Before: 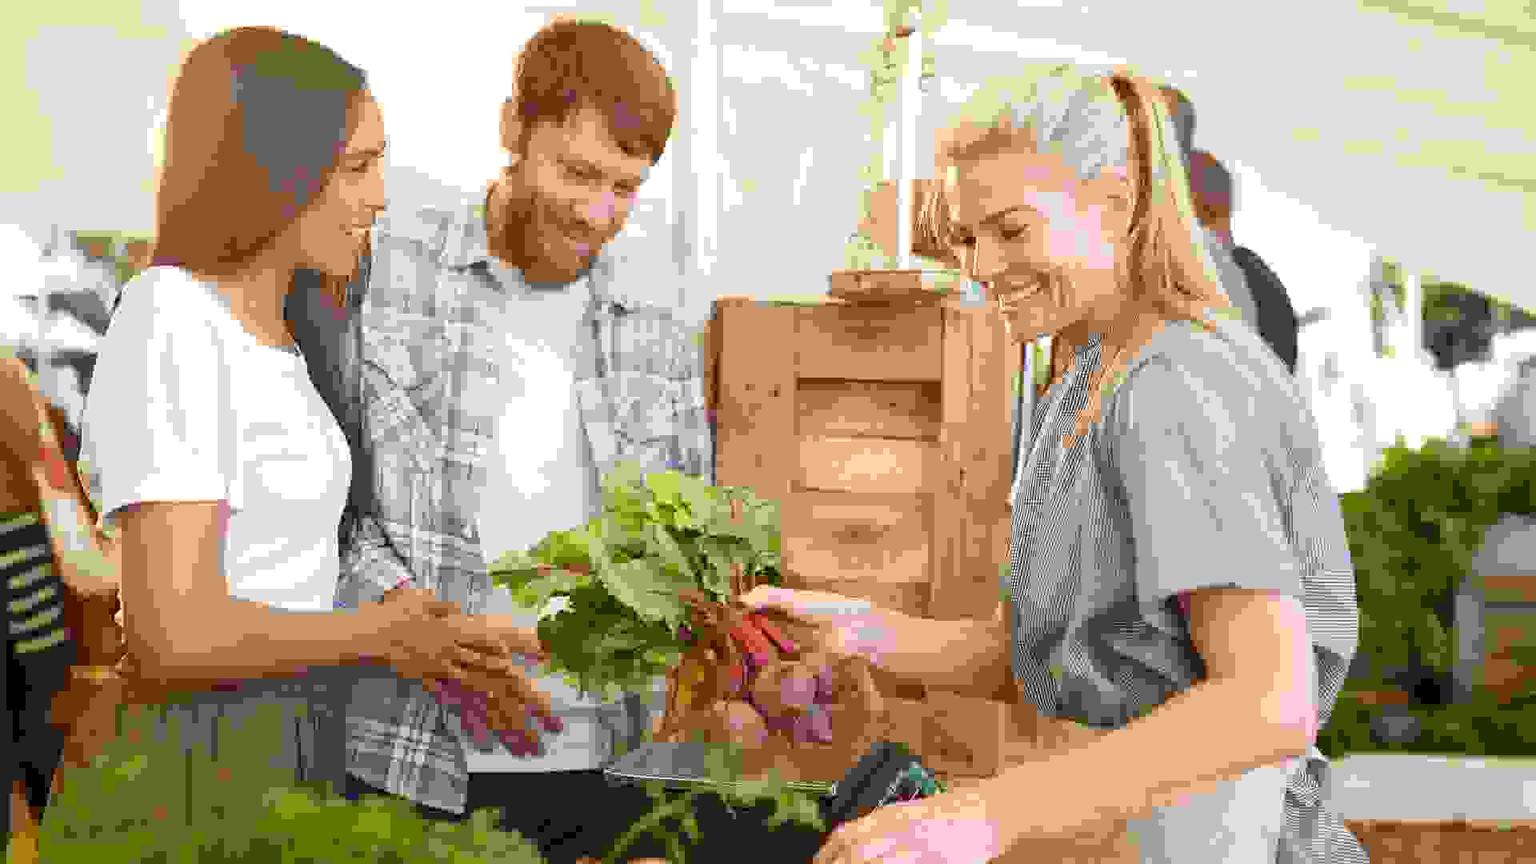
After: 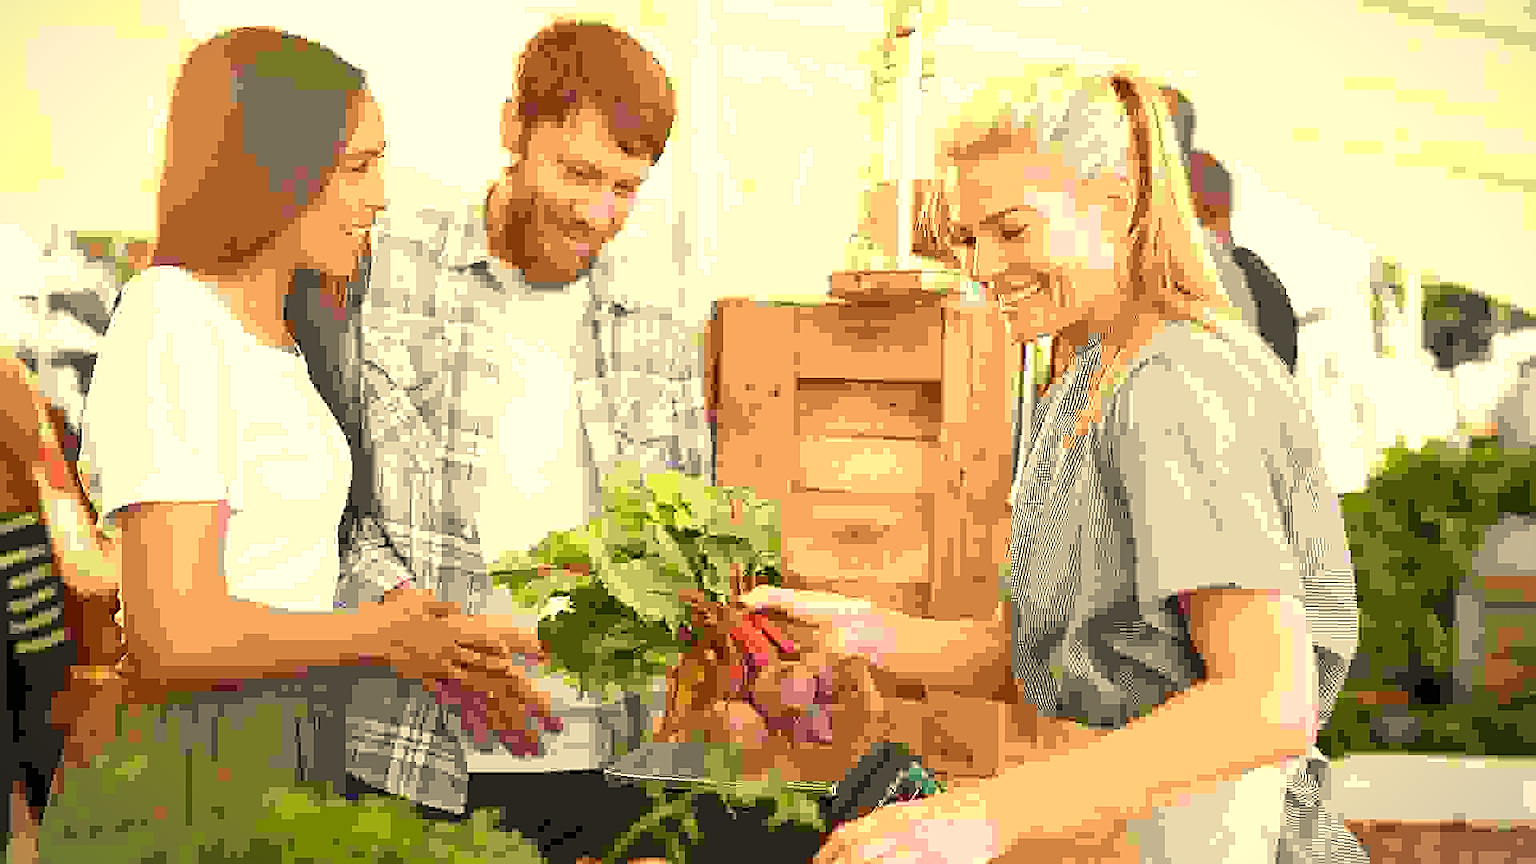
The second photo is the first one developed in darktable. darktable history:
exposure: black level correction 0, exposure 0.4 EV, compensate exposure bias true, compensate highlight preservation false
vignetting: fall-off start 100%, brightness -0.282, width/height ratio 1.31
white balance: red 1.08, blue 0.791
sharpen: on, module defaults
